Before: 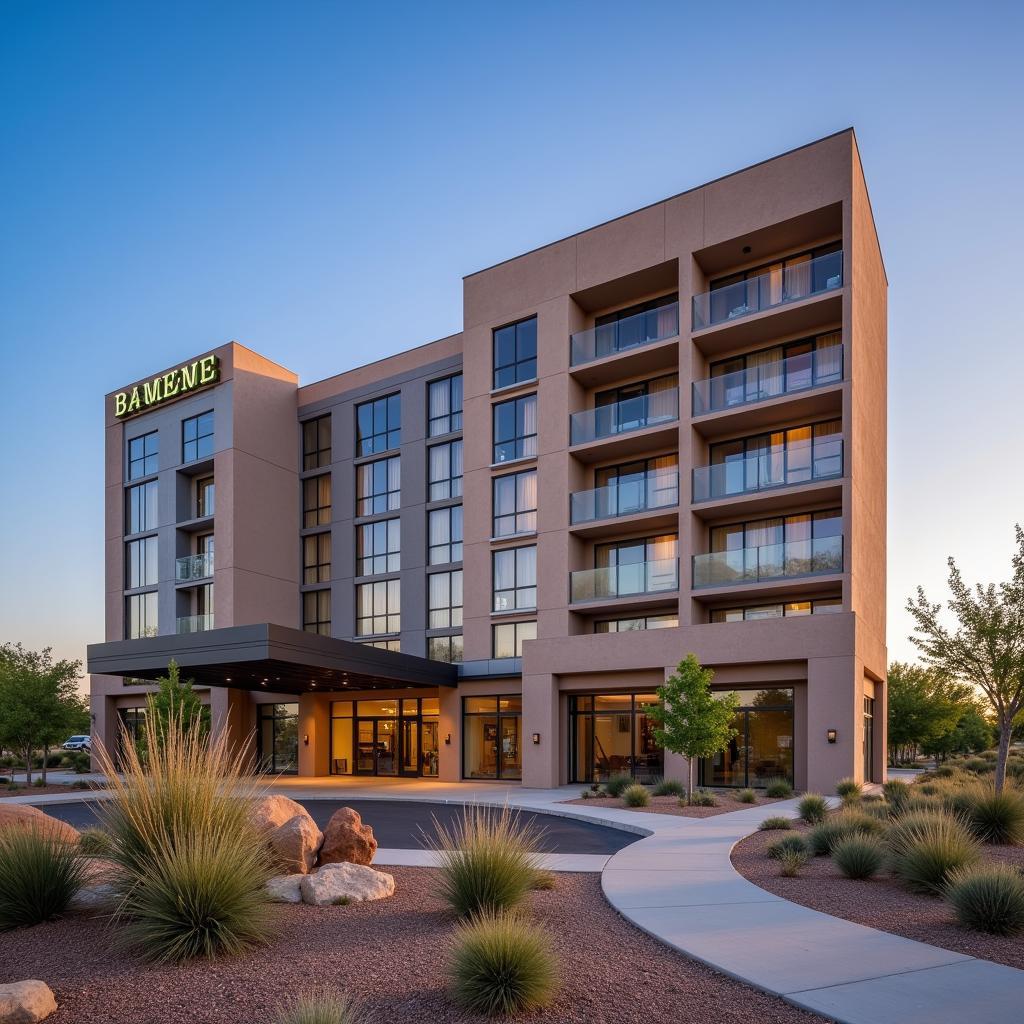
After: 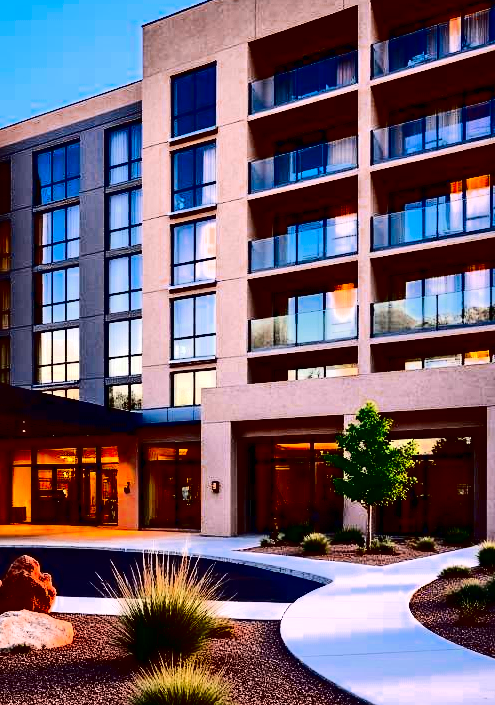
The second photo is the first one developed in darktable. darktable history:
contrast brightness saturation: contrast 0.785, brightness -0.984, saturation 0.987
exposure: black level correction 0, exposure 1.107 EV, compensate exposure bias true, compensate highlight preservation false
color zones: curves: ch0 [(0, 0.5) (0.125, 0.4) (0.25, 0.5) (0.375, 0.4) (0.5, 0.4) (0.625, 0.35) (0.75, 0.35) (0.875, 0.5)]; ch1 [(0, 0.35) (0.125, 0.45) (0.25, 0.35) (0.375, 0.35) (0.5, 0.35) (0.625, 0.35) (0.75, 0.45) (0.875, 0.35)]; ch2 [(0, 0.6) (0.125, 0.5) (0.25, 0.5) (0.375, 0.6) (0.5, 0.6) (0.625, 0.5) (0.75, 0.5) (0.875, 0.5)]
crop: left 31.394%, top 24.674%, right 20.264%, bottom 6.387%
